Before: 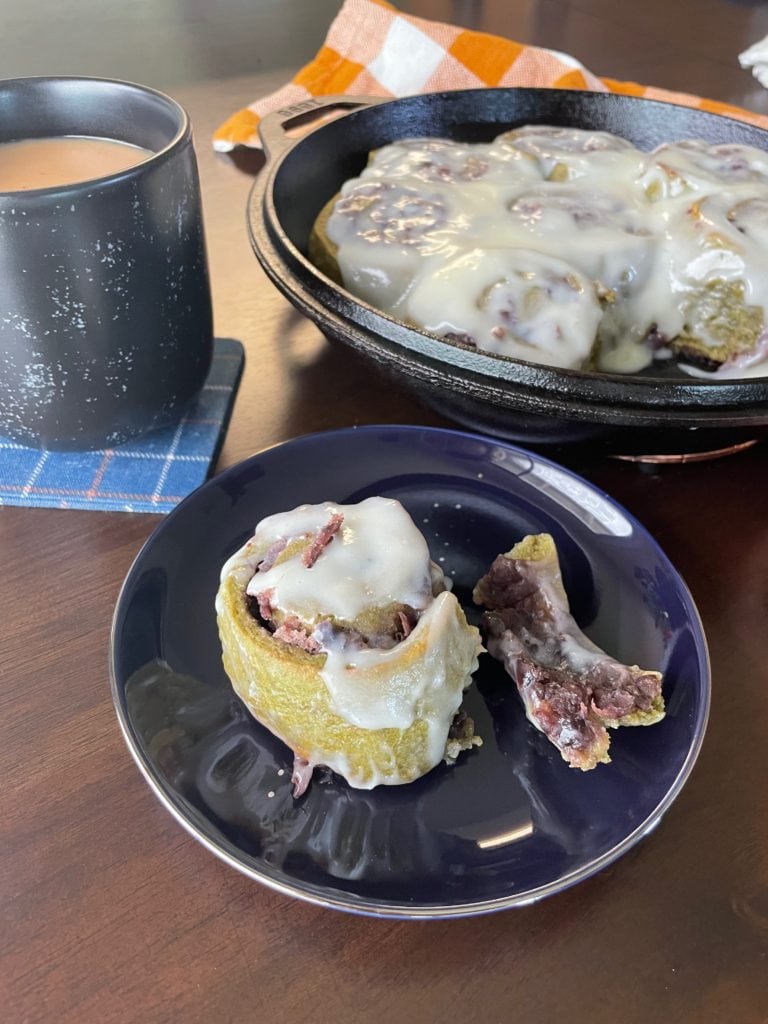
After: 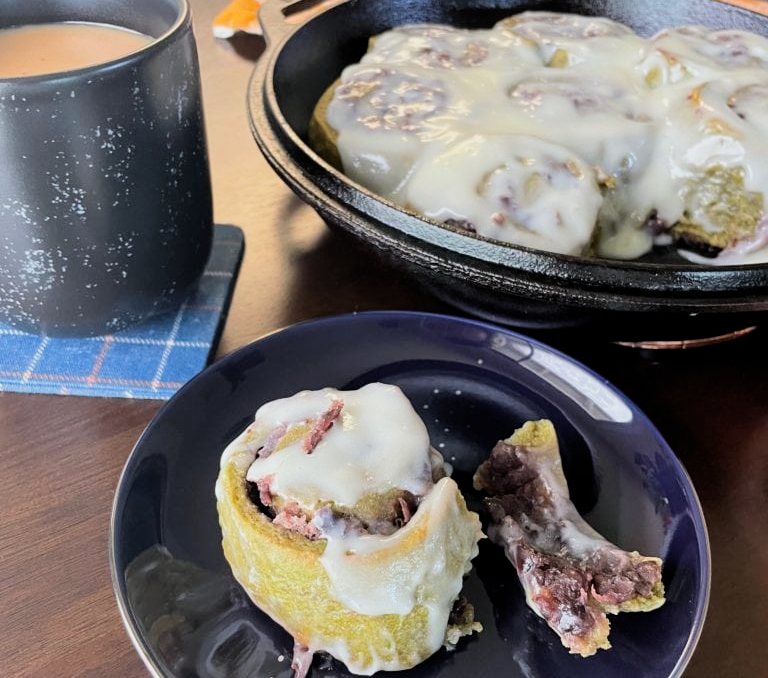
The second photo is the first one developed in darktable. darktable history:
tone equalizer: on, module defaults
contrast brightness saturation: contrast 0.097, brightness 0.033, saturation 0.094
crop: top 11.143%, bottom 22.604%
filmic rgb: middle gray luminance 9.18%, black relative exposure -10.55 EV, white relative exposure 3.43 EV, target black luminance 0%, hardness 5.96, latitude 59.59%, contrast 1.089, highlights saturation mix 5.49%, shadows ↔ highlights balance 28.47%
